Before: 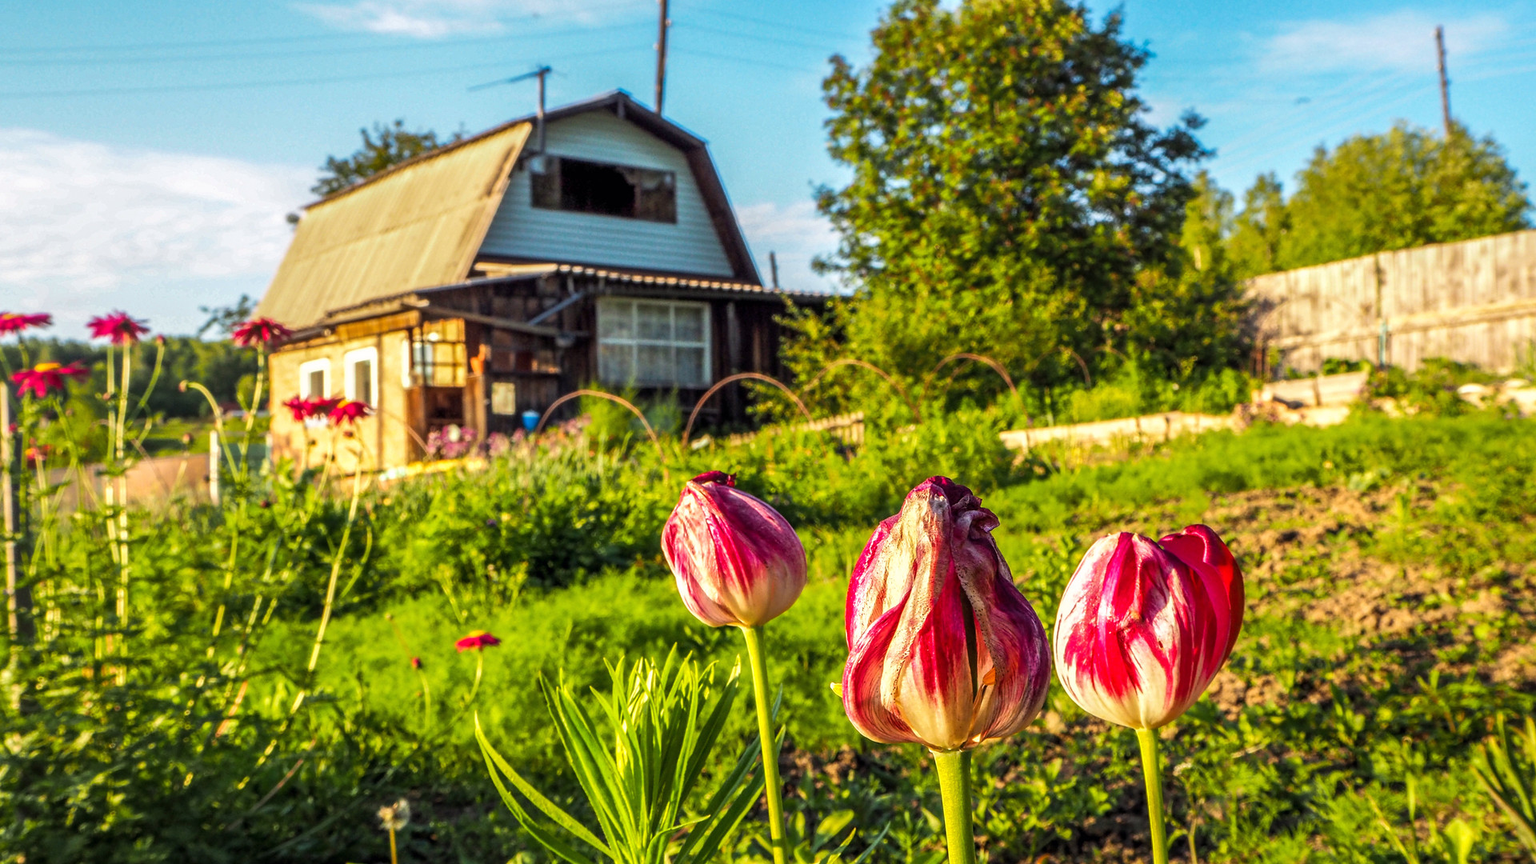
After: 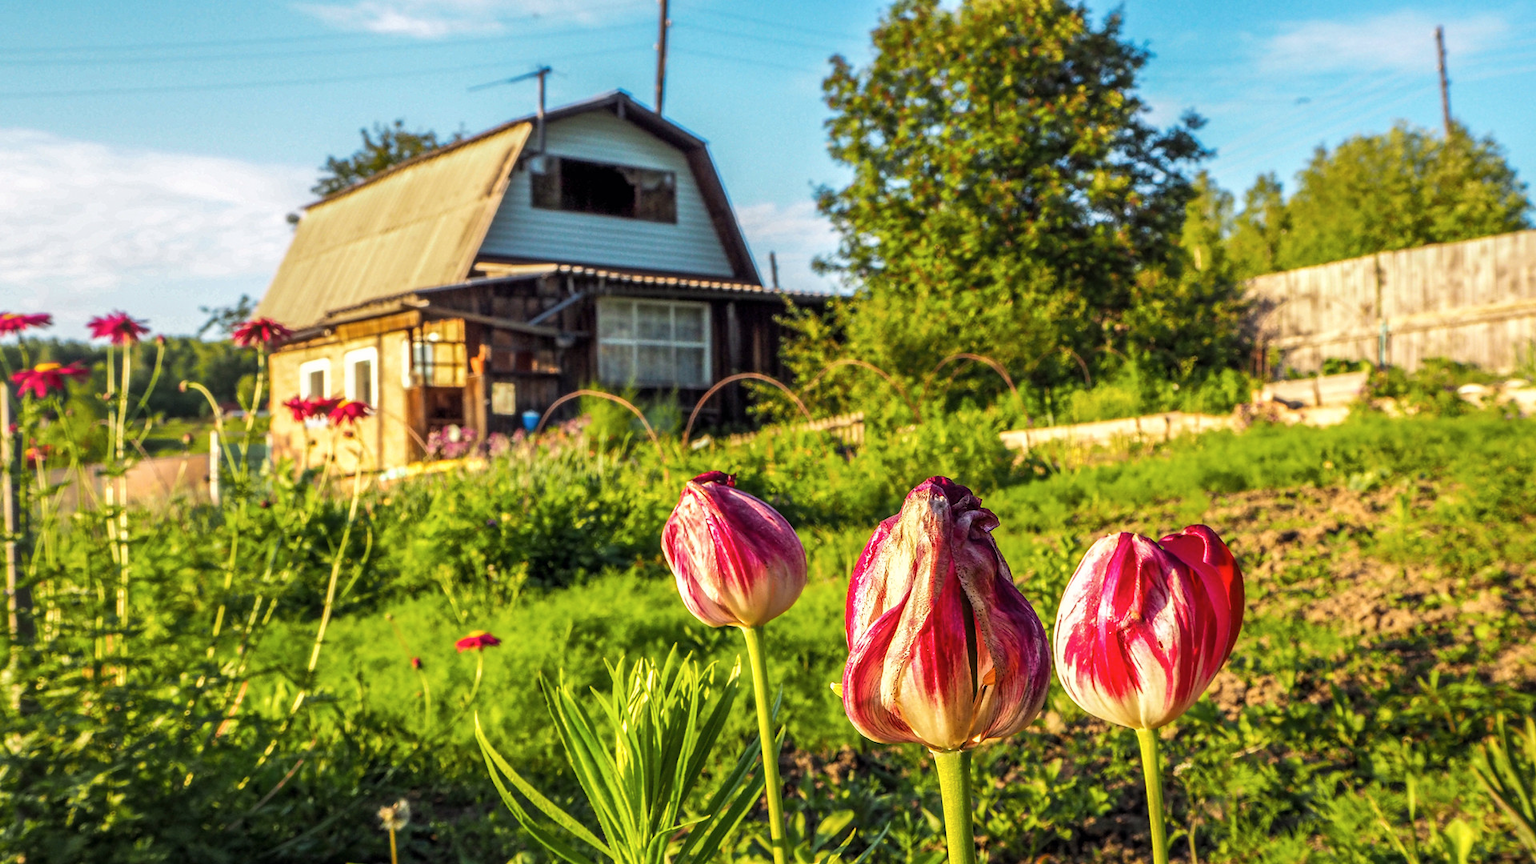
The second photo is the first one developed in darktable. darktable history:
contrast brightness saturation: saturation -0.05
base curve: curves: ch0 [(0, 0) (0.989, 0.992)], preserve colors none
